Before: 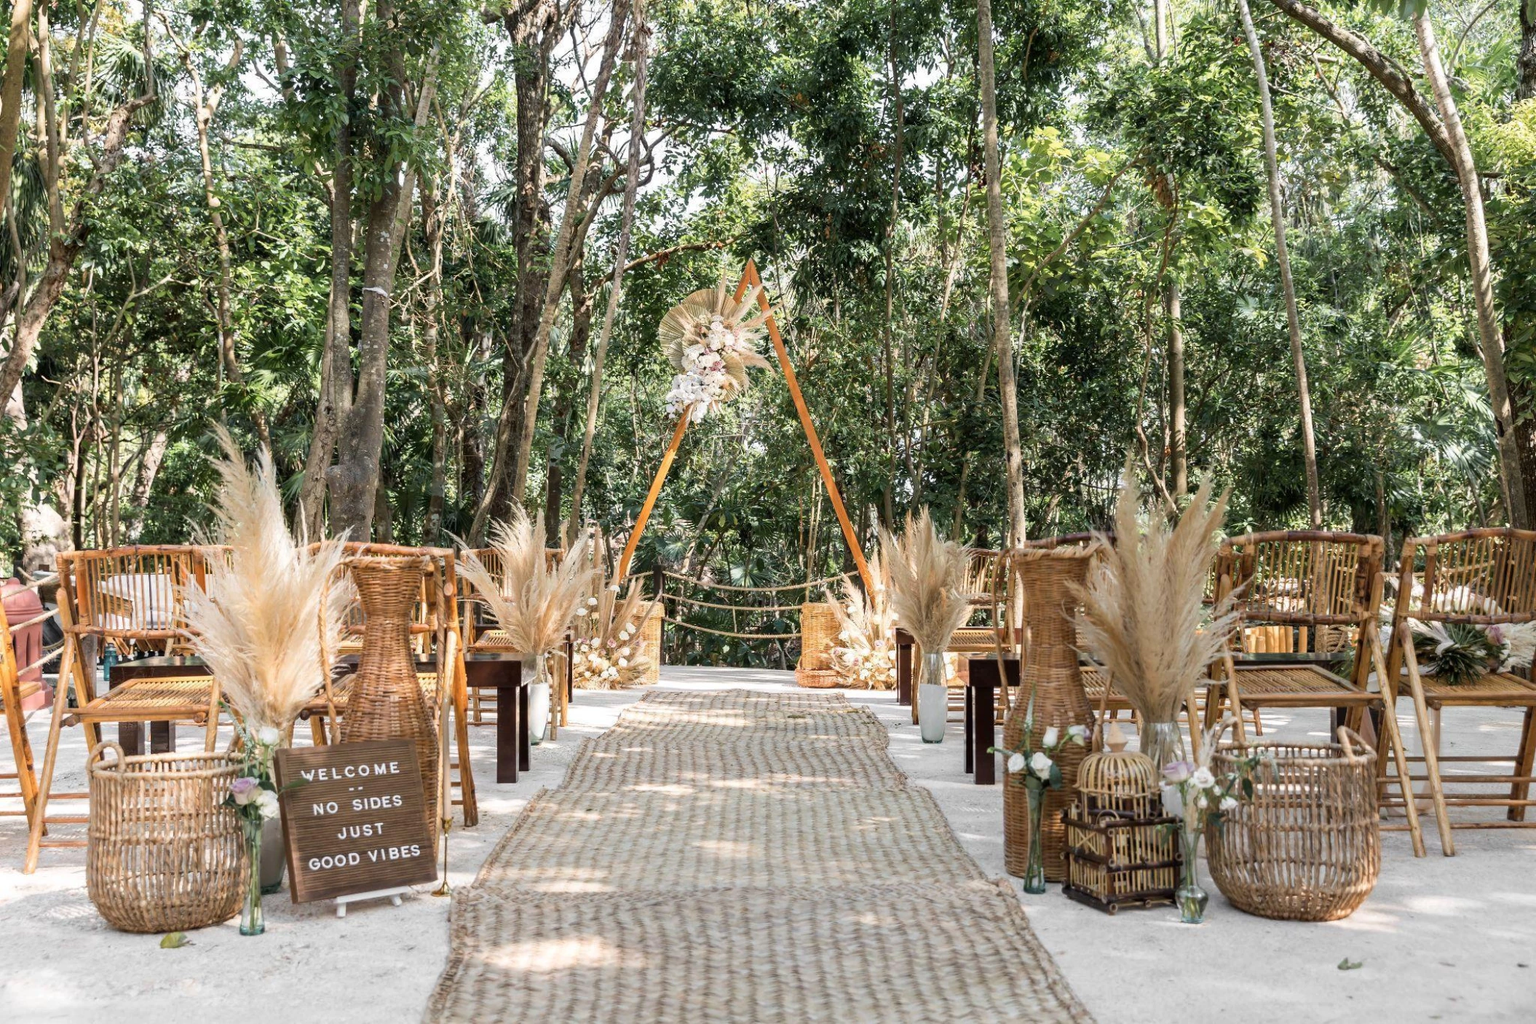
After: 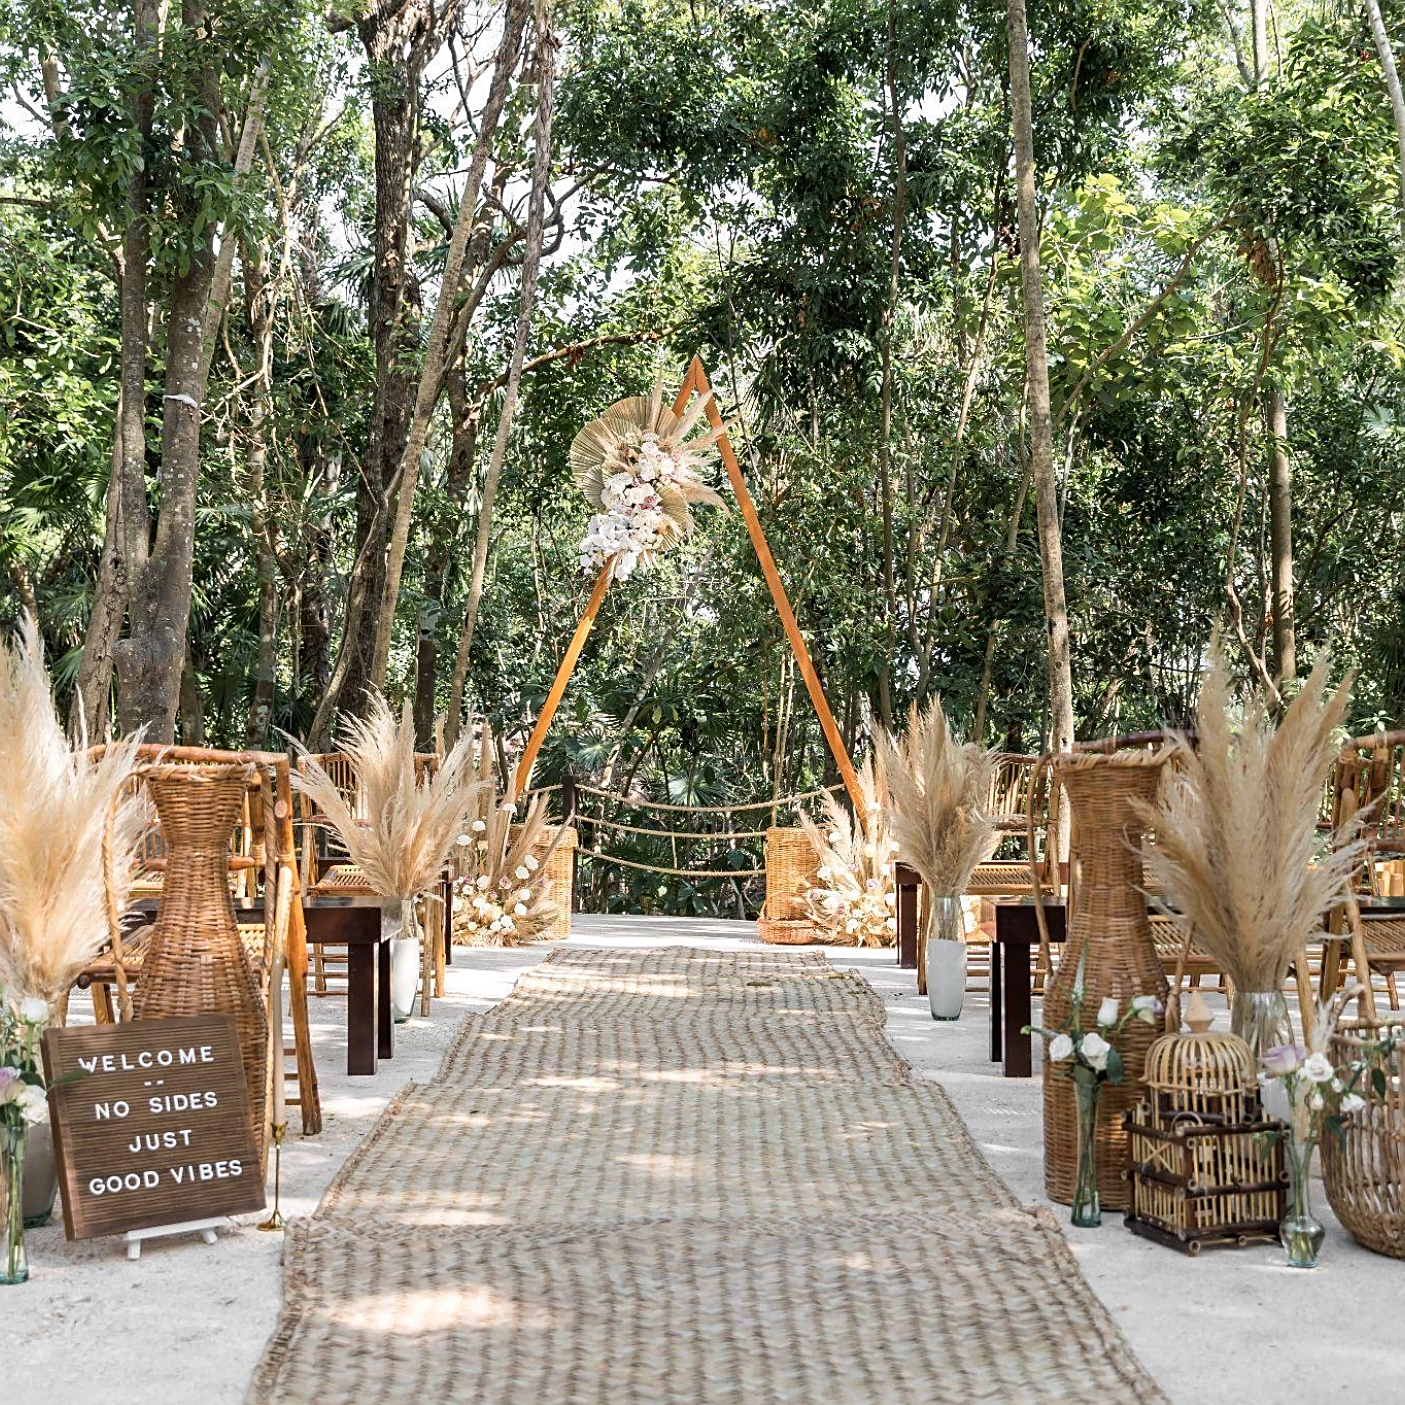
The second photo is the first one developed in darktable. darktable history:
sharpen: on, module defaults
crop and rotate: left 15.892%, right 17.511%
